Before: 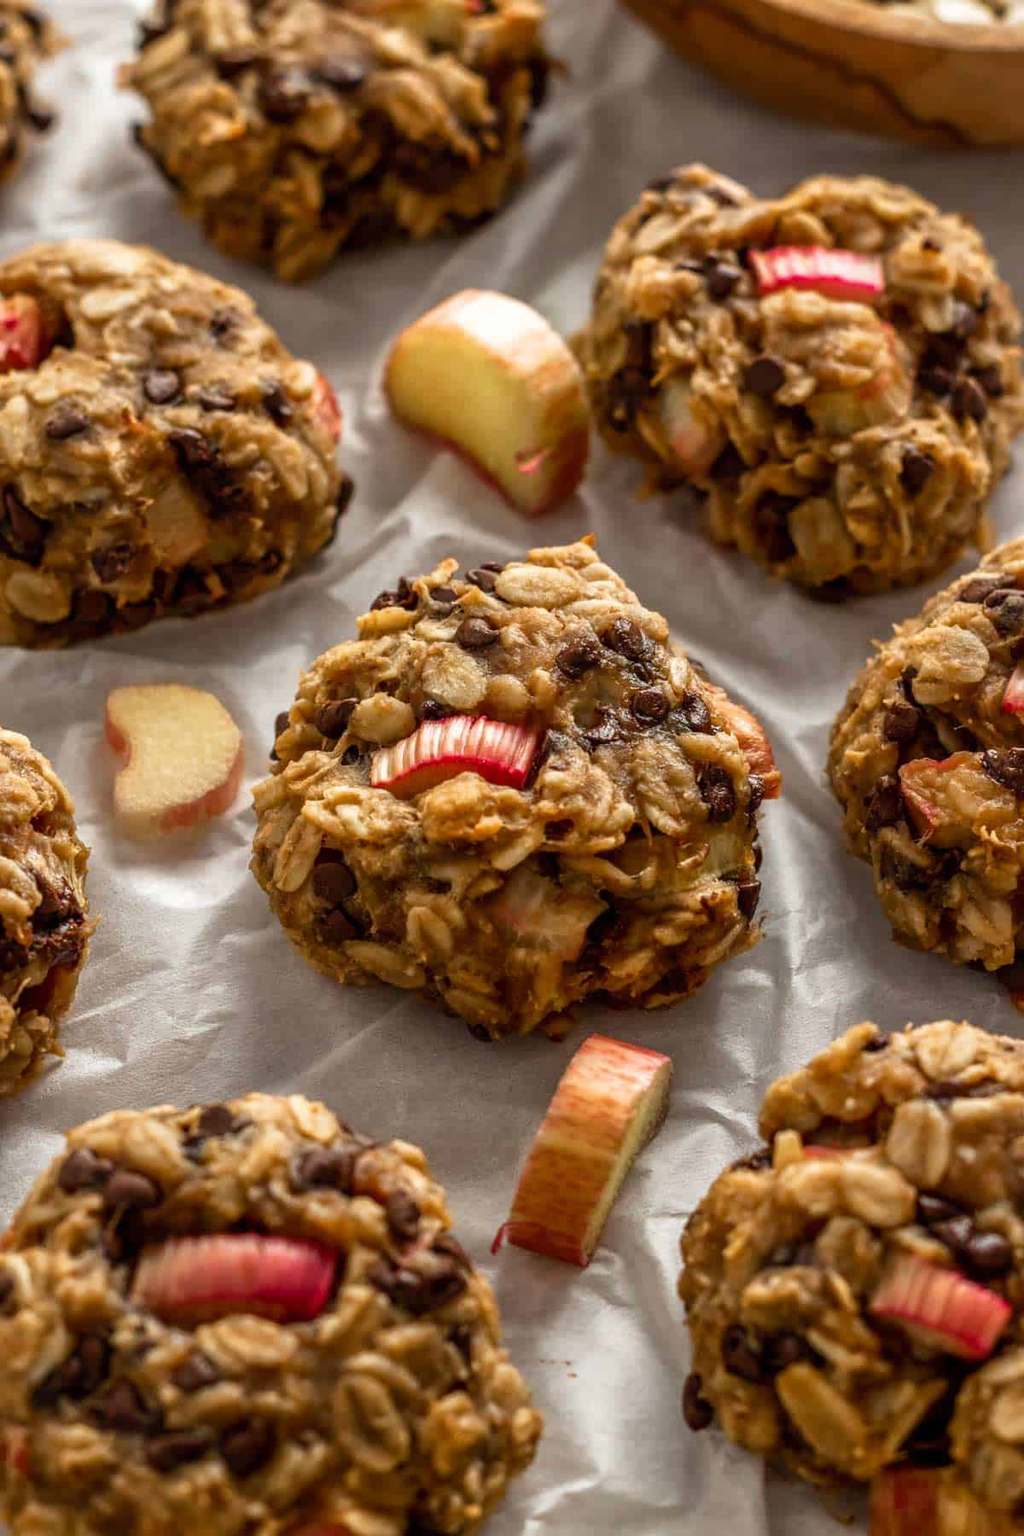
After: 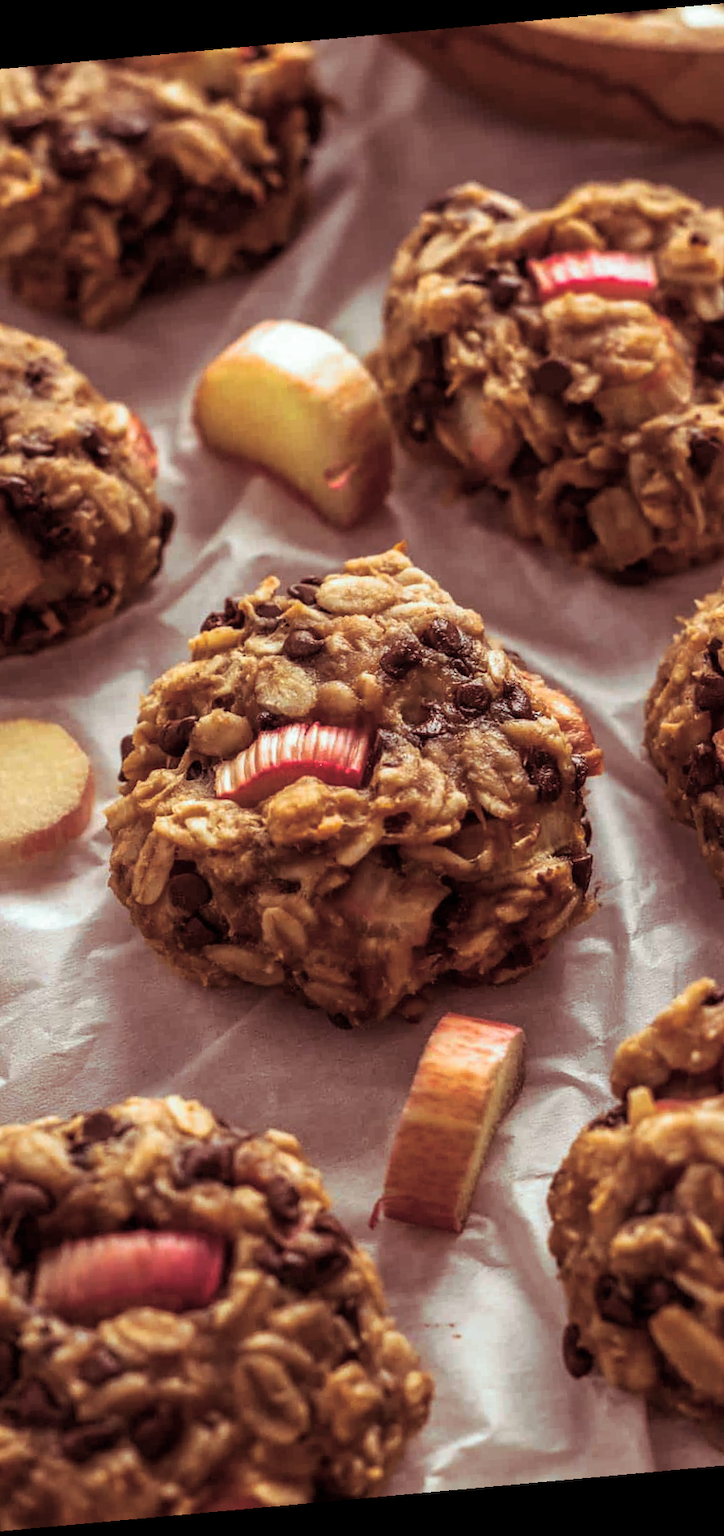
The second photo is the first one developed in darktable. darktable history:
crop and rotate: left 18.442%, right 15.508%
split-toning: highlights › hue 180°
rotate and perspective: rotation -5.2°, automatic cropping off
